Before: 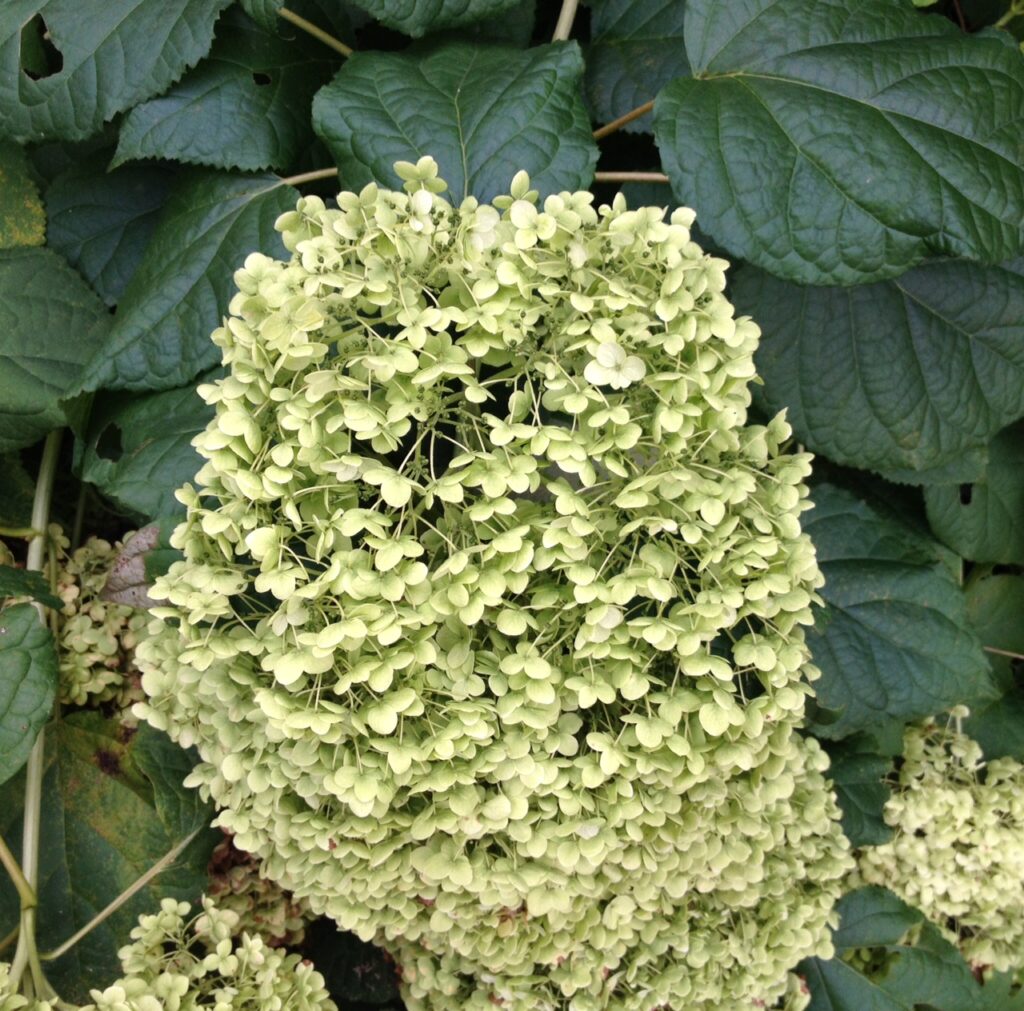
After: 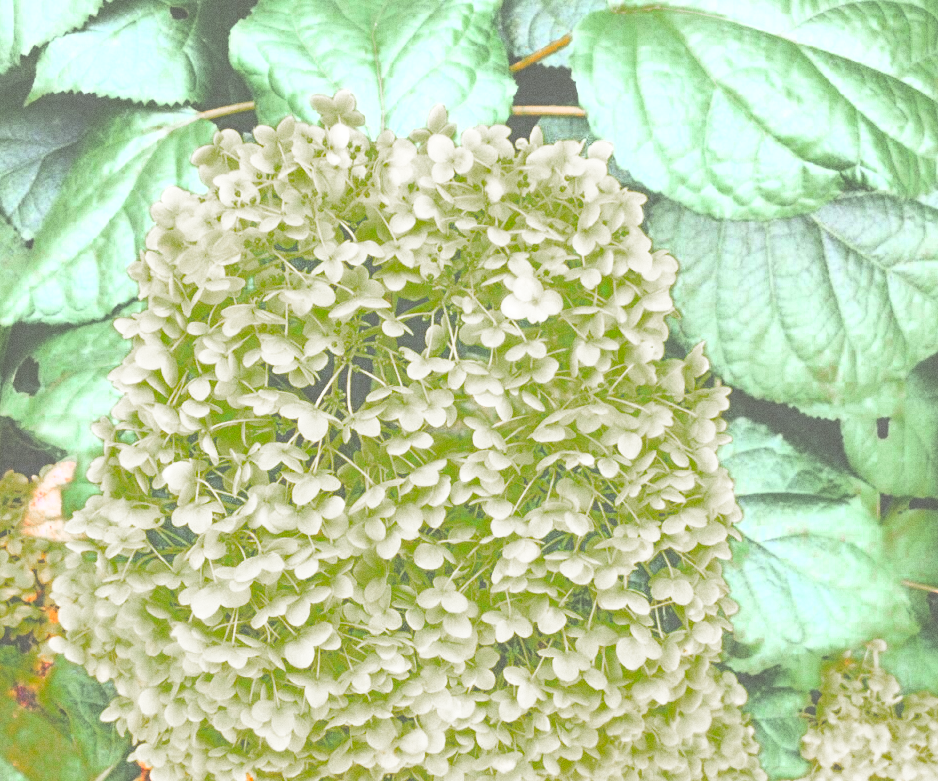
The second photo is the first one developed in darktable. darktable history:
grain: coarseness 7.08 ISO, strength 21.67%, mid-tones bias 59.58%
color zones: curves: ch0 [(0, 0.48) (0.209, 0.398) (0.305, 0.332) (0.429, 0.493) (0.571, 0.5) (0.714, 0.5) (0.857, 0.5) (1, 0.48)]; ch1 [(0, 0.736) (0.143, 0.625) (0.225, 0.371) (0.429, 0.256) (0.571, 0.241) (0.714, 0.213) (0.857, 0.48) (1, 0.736)]; ch2 [(0, 0.448) (0.143, 0.498) (0.286, 0.5) (0.429, 0.5) (0.571, 0.5) (0.714, 0.5) (0.857, 0.5) (1, 0.448)]
crop: left 8.155%, top 6.611%, bottom 15.385%
exposure: black level correction -0.041, exposure 0.064 EV, compensate highlight preservation false
contrast brightness saturation: contrast 1, brightness 1, saturation 1
color balance rgb: shadows lift › chroma 1%, shadows lift › hue 113°, highlights gain › chroma 0.2%, highlights gain › hue 333°, perceptual saturation grading › global saturation 20%, perceptual saturation grading › highlights -50%, perceptual saturation grading › shadows 25%, contrast -20%
base curve: curves: ch0 [(0, 0) (0.007, 0.004) (0.027, 0.03) (0.046, 0.07) (0.207, 0.54) (0.442, 0.872) (0.673, 0.972) (1, 1)], preserve colors none
local contrast: highlights 0%, shadows 0%, detail 133%
